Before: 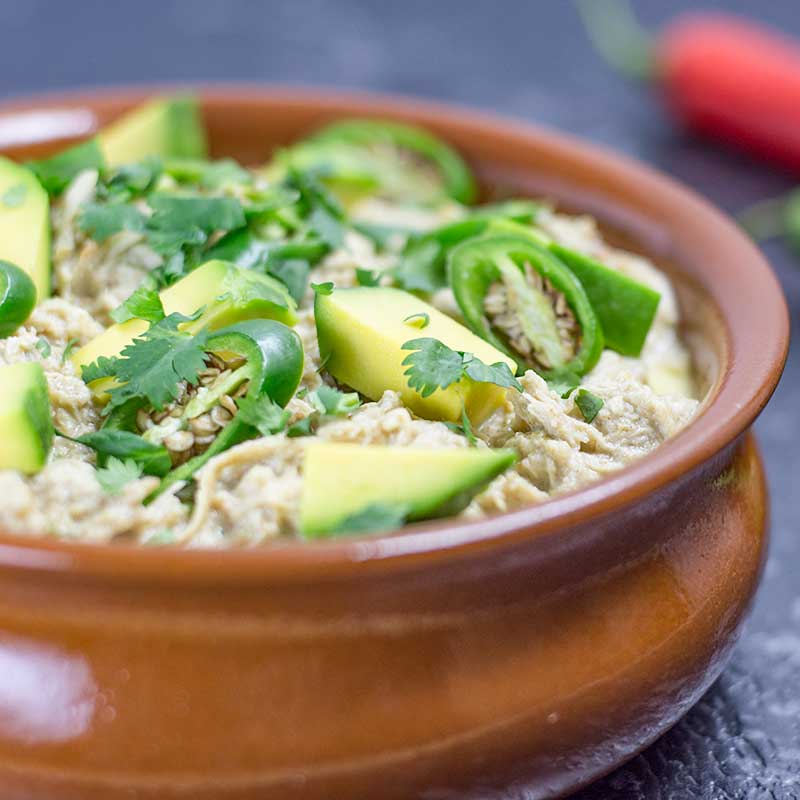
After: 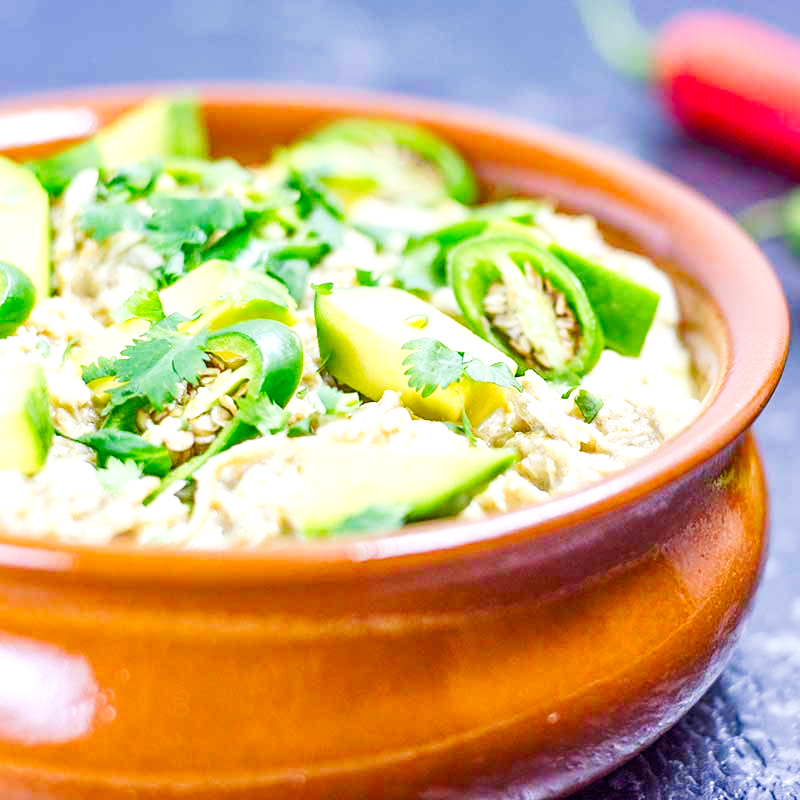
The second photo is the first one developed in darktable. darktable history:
color balance rgb: perceptual saturation grading › global saturation 35%, perceptual saturation grading › highlights -30%, perceptual saturation grading › shadows 35%, perceptual brilliance grading › global brilliance 3%, perceptual brilliance grading › highlights -3%, perceptual brilliance grading › shadows 3%
tone curve: curves: ch0 [(0, 0) (0.003, 0.01) (0.011, 0.015) (0.025, 0.023) (0.044, 0.038) (0.069, 0.058) (0.1, 0.093) (0.136, 0.134) (0.177, 0.176) (0.224, 0.221) (0.277, 0.282) (0.335, 0.36) (0.399, 0.438) (0.468, 0.54) (0.543, 0.632) (0.623, 0.724) (0.709, 0.814) (0.801, 0.885) (0.898, 0.947) (1, 1)], preserve colors none
exposure: exposure 0.7 EV, compensate highlight preservation false
